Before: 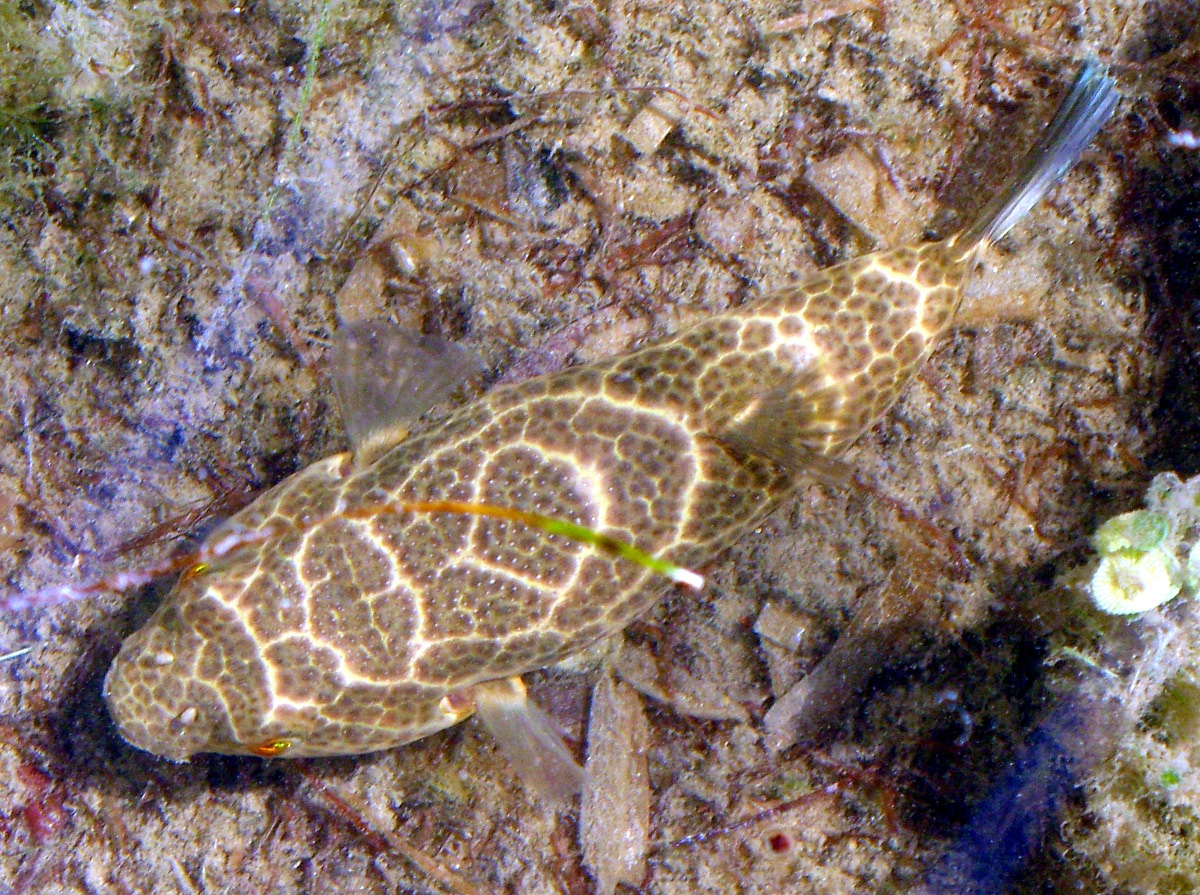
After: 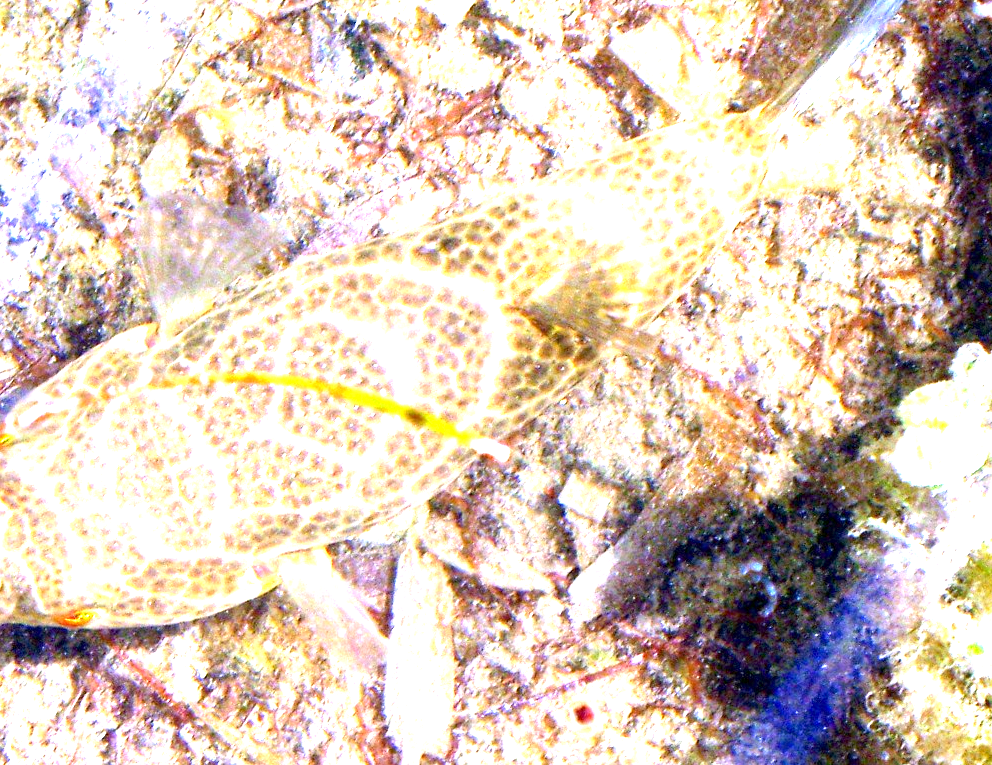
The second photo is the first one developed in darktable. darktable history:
exposure: exposure 2.191 EV, compensate highlight preservation false
crop: left 16.266%, top 14.5%
